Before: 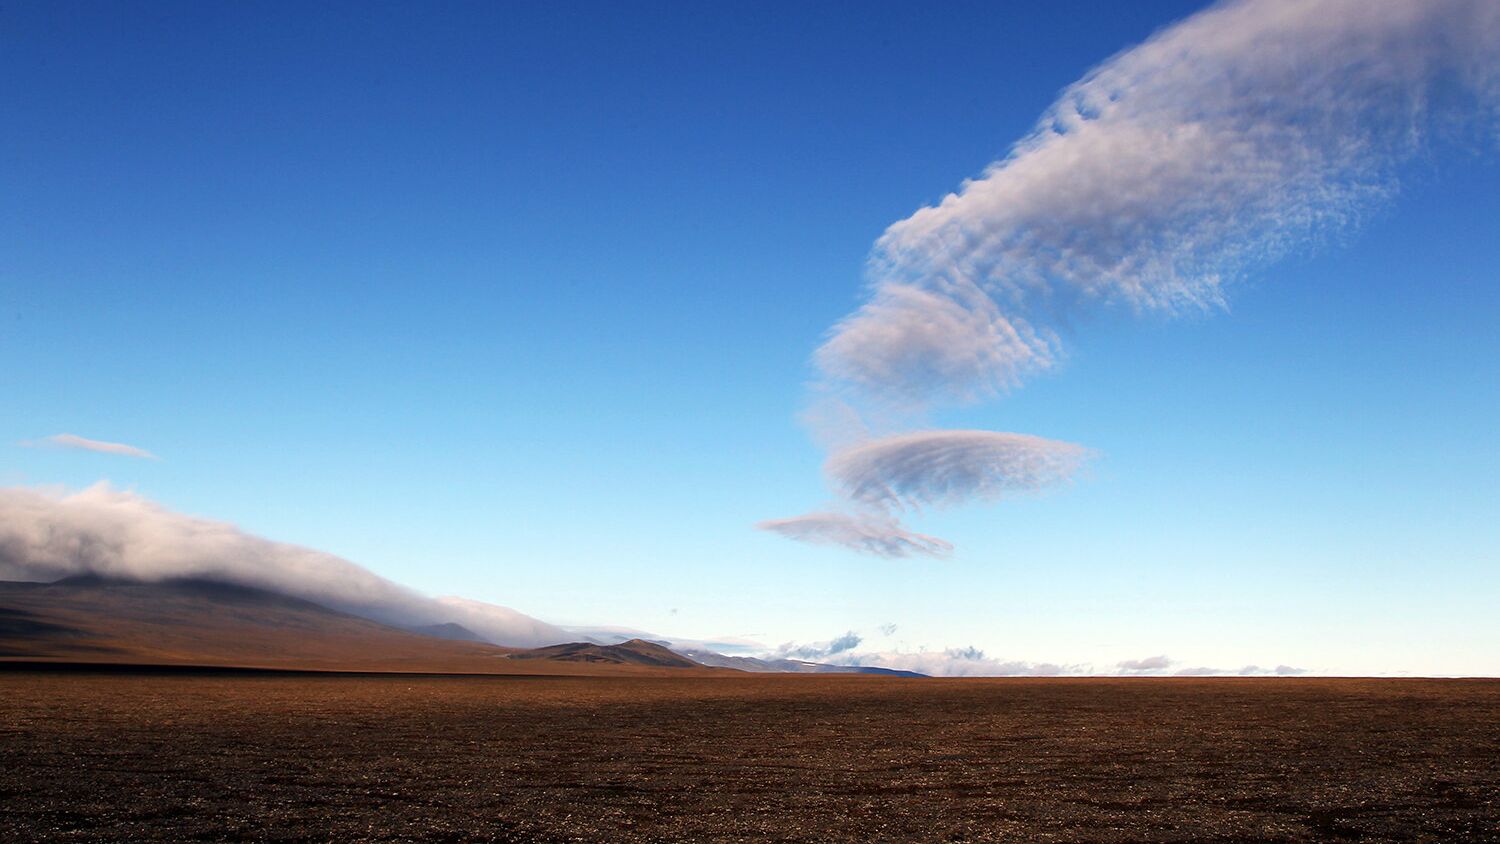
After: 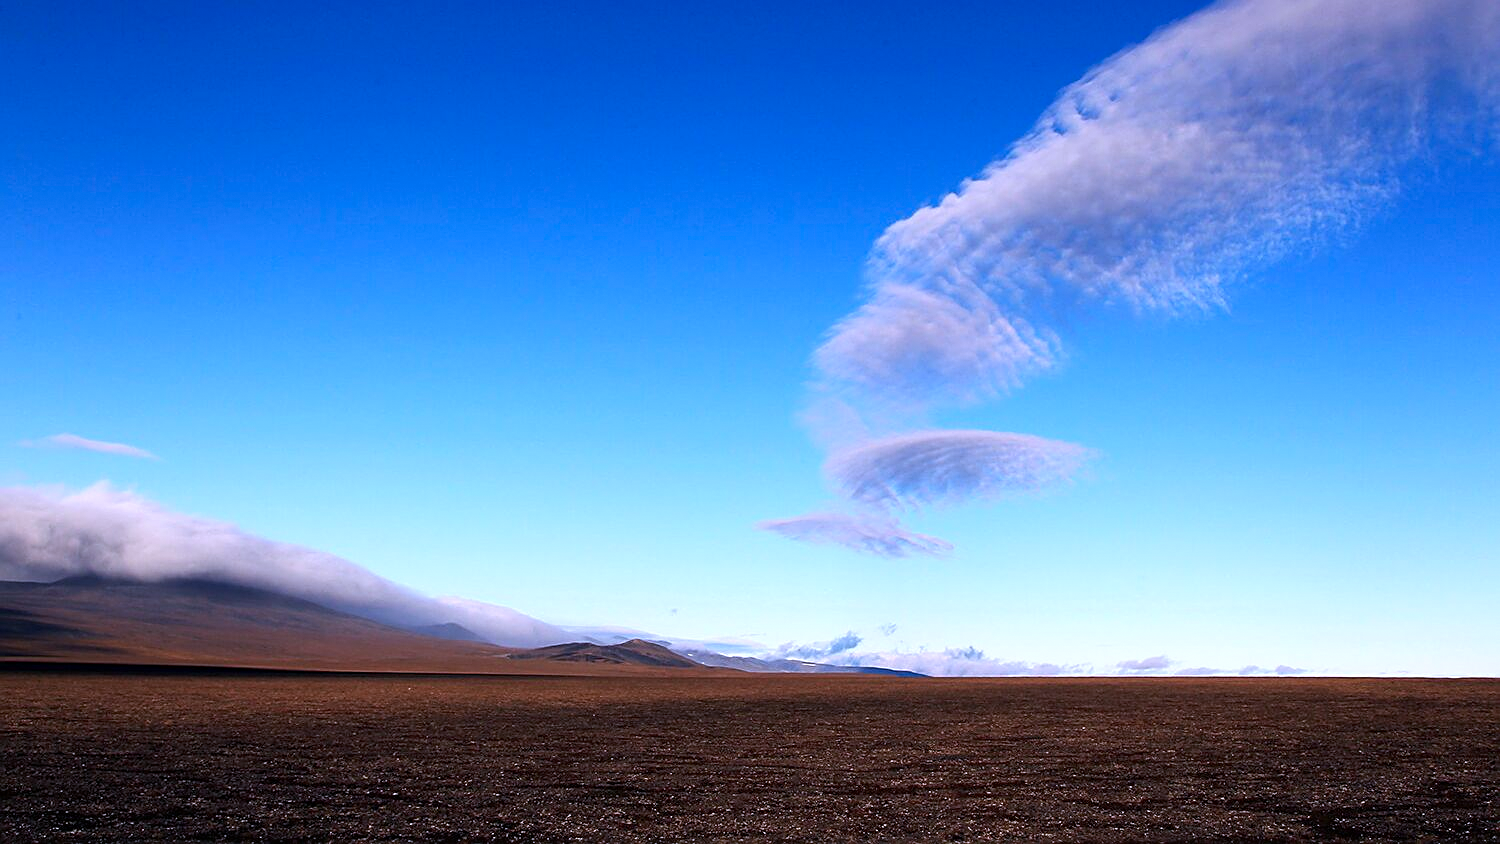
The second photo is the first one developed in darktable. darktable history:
exposure: compensate highlight preservation false
color correction: saturation 1.1
color calibration: illuminant as shot in camera, x 0.379, y 0.396, temperature 4138.76 K
grain: coarseness 0.81 ISO, strength 1.34%, mid-tones bias 0%
sharpen: on, module defaults
